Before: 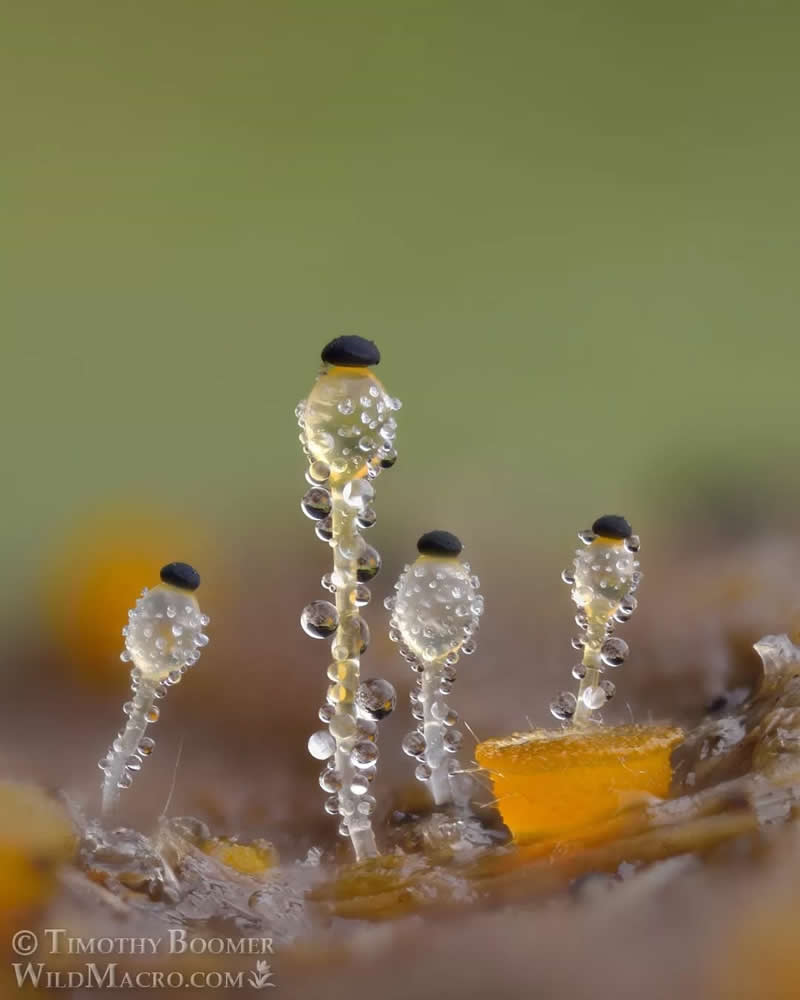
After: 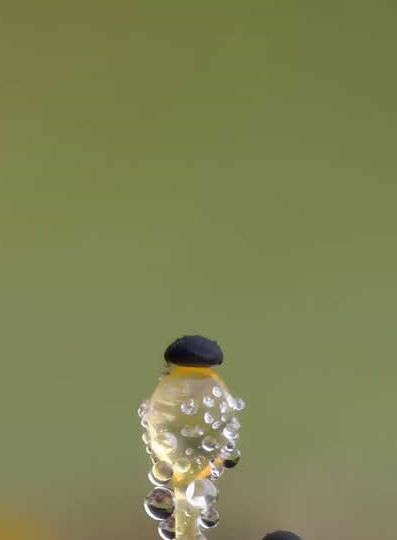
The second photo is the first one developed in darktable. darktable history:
crop: left 19.703%, right 30.576%, bottom 45.919%
